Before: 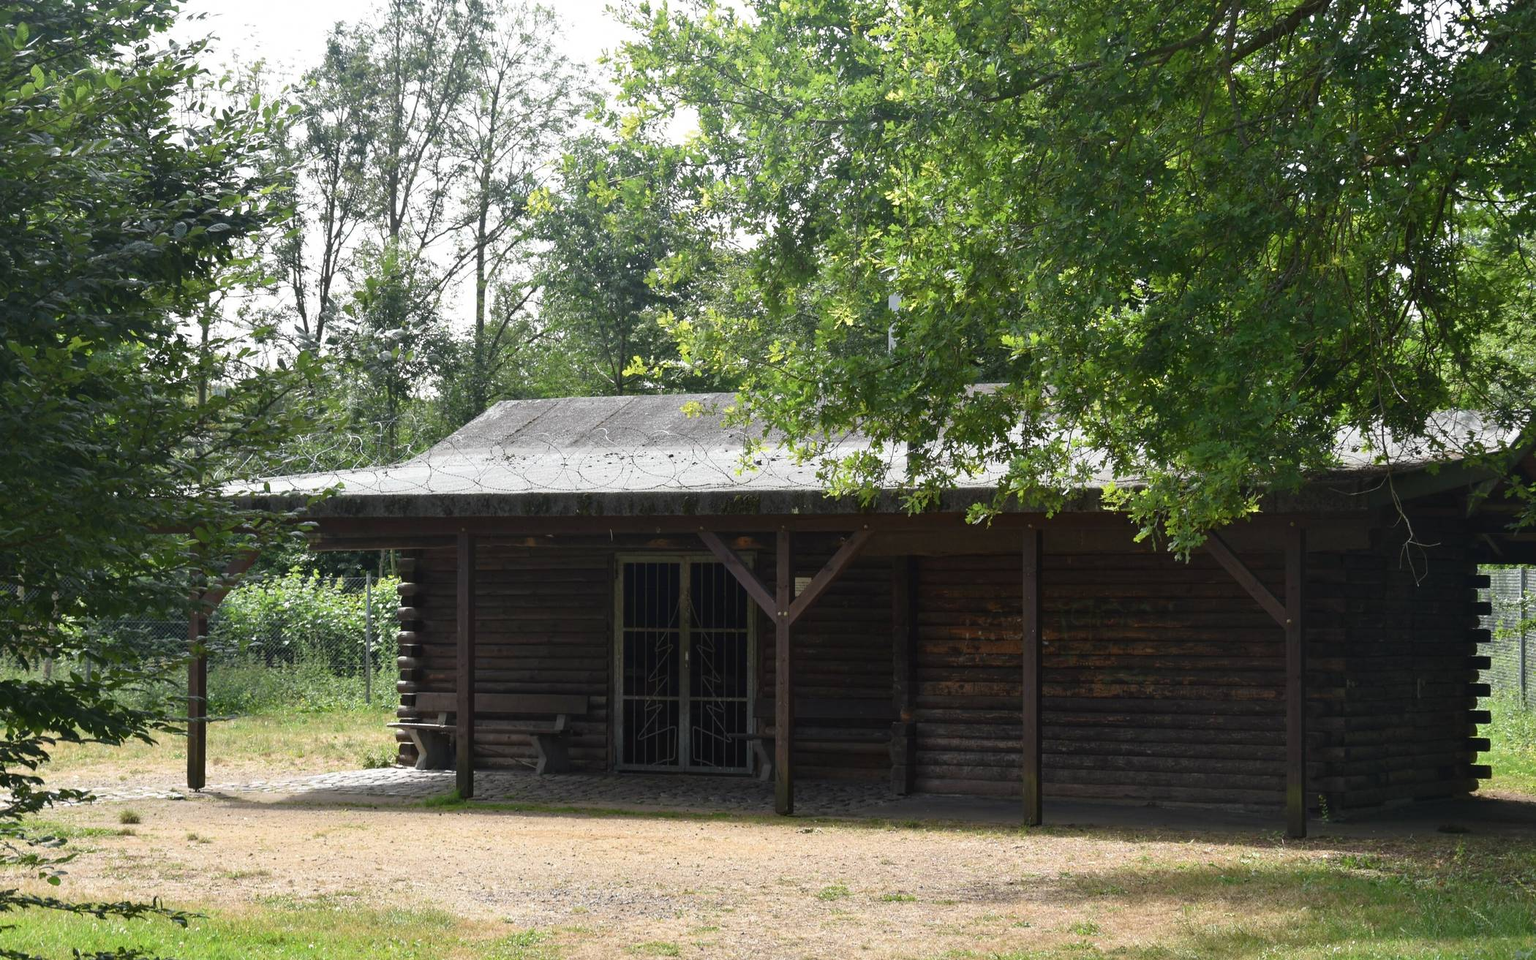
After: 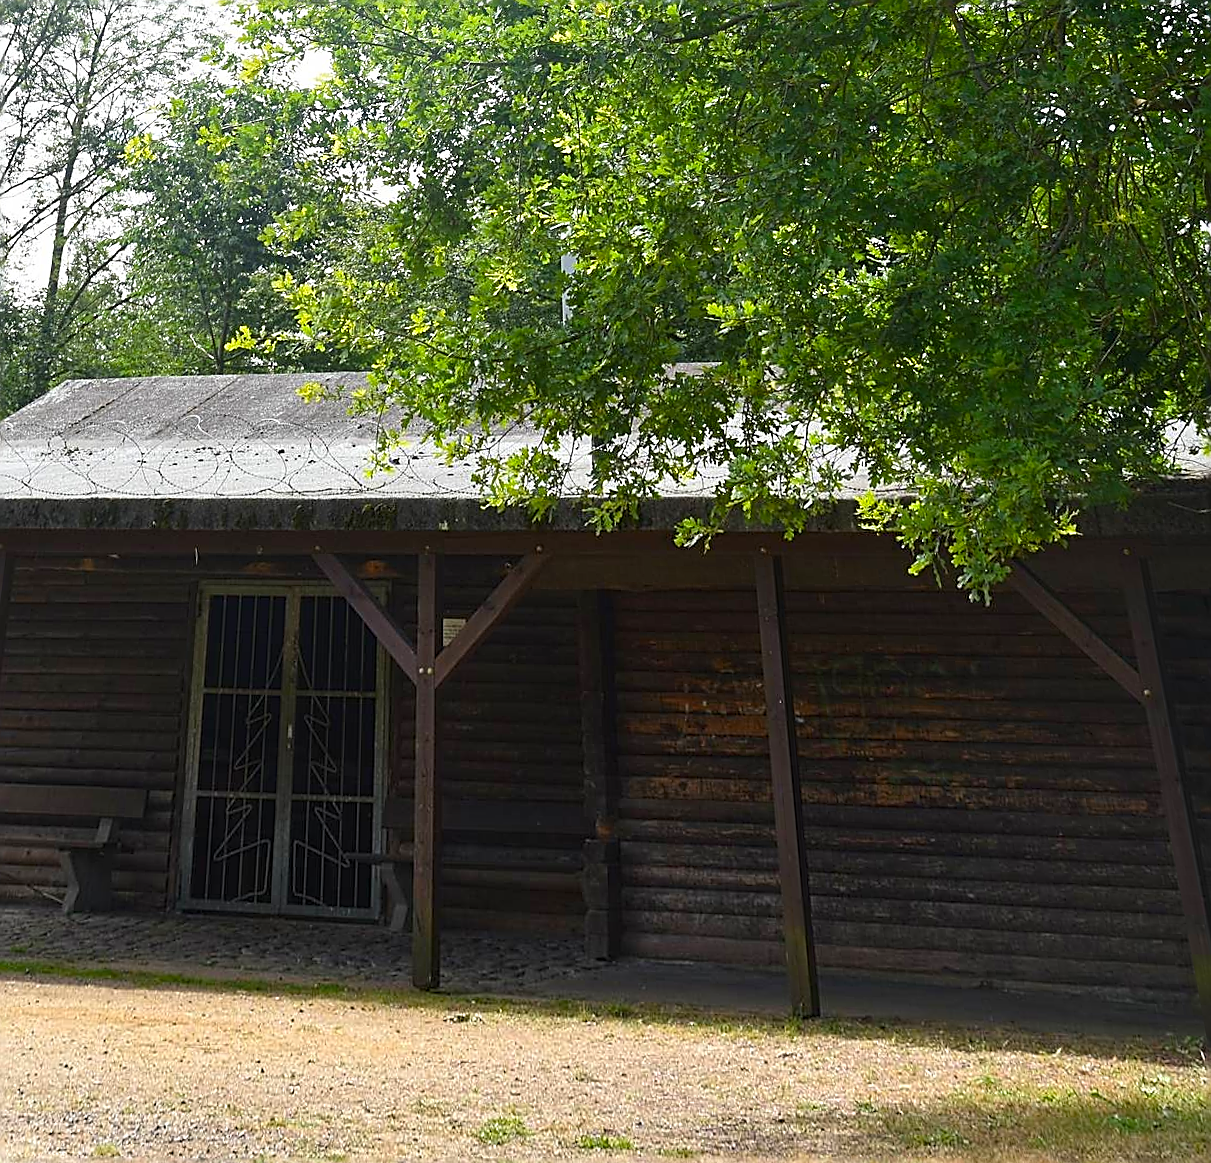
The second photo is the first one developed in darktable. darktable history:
crop and rotate: left 24.034%, top 2.838%, right 6.406%, bottom 6.299%
rotate and perspective: rotation 0.72°, lens shift (vertical) -0.352, lens shift (horizontal) -0.051, crop left 0.152, crop right 0.859, crop top 0.019, crop bottom 0.964
sharpen: radius 1.685, amount 1.294
color balance rgb: perceptual saturation grading › global saturation 25%, global vibrance 20%
